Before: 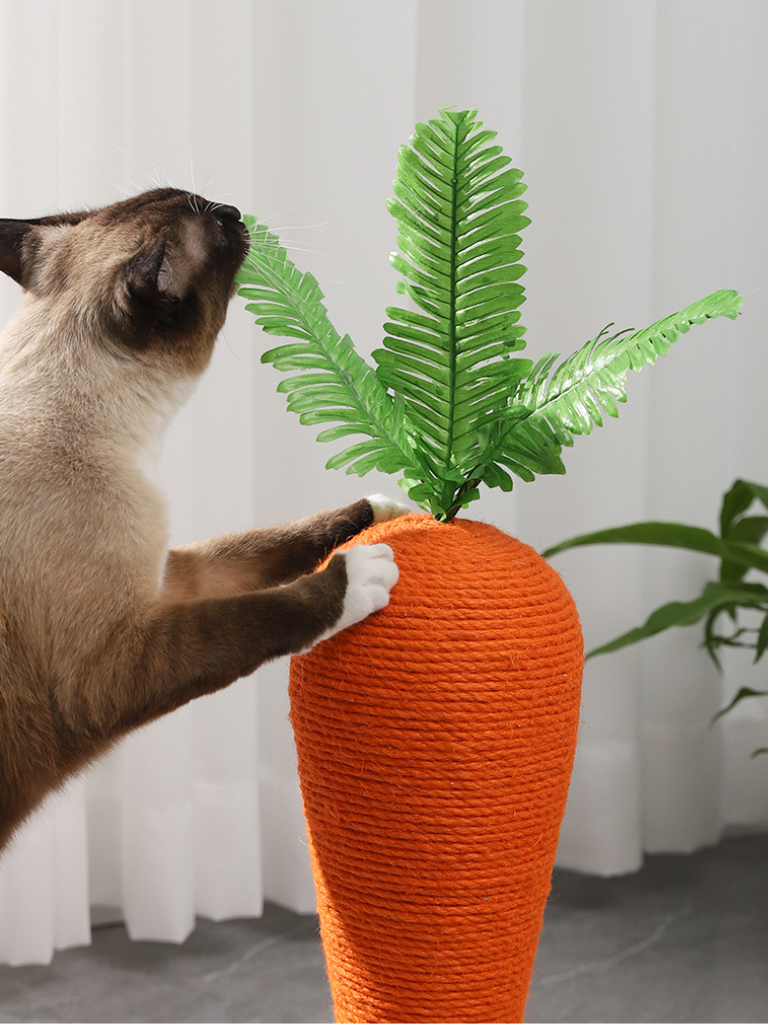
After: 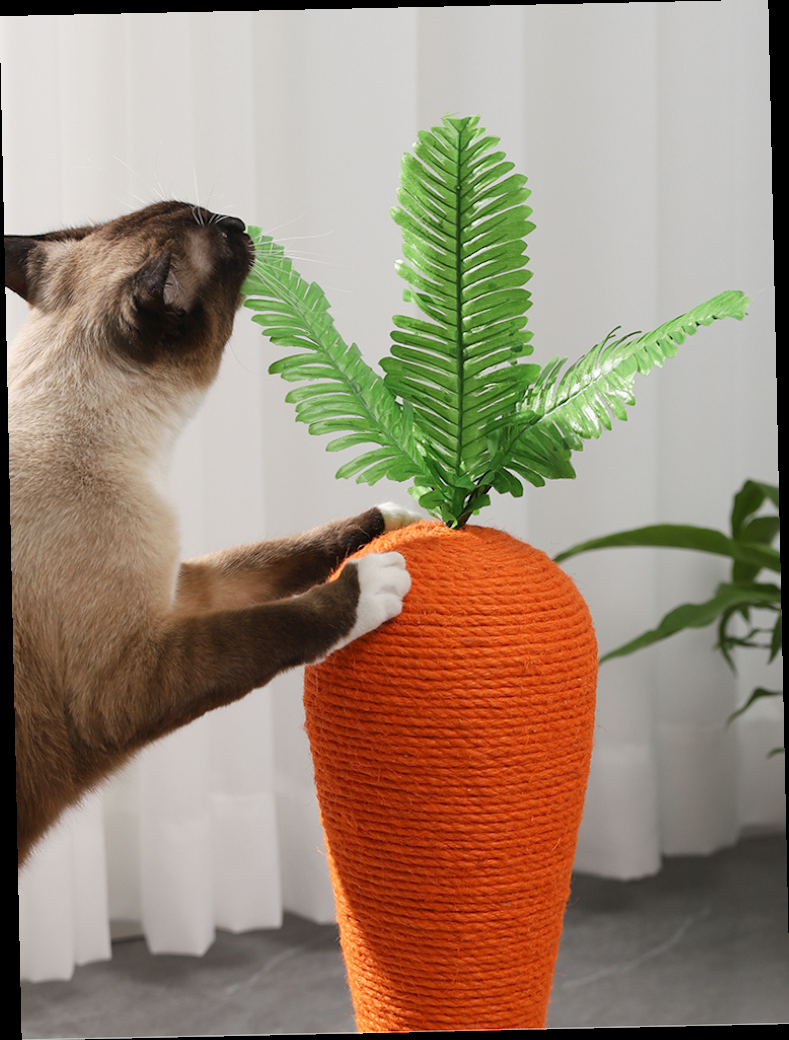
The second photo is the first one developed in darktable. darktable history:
rotate and perspective: rotation -1.24°, automatic cropping off
